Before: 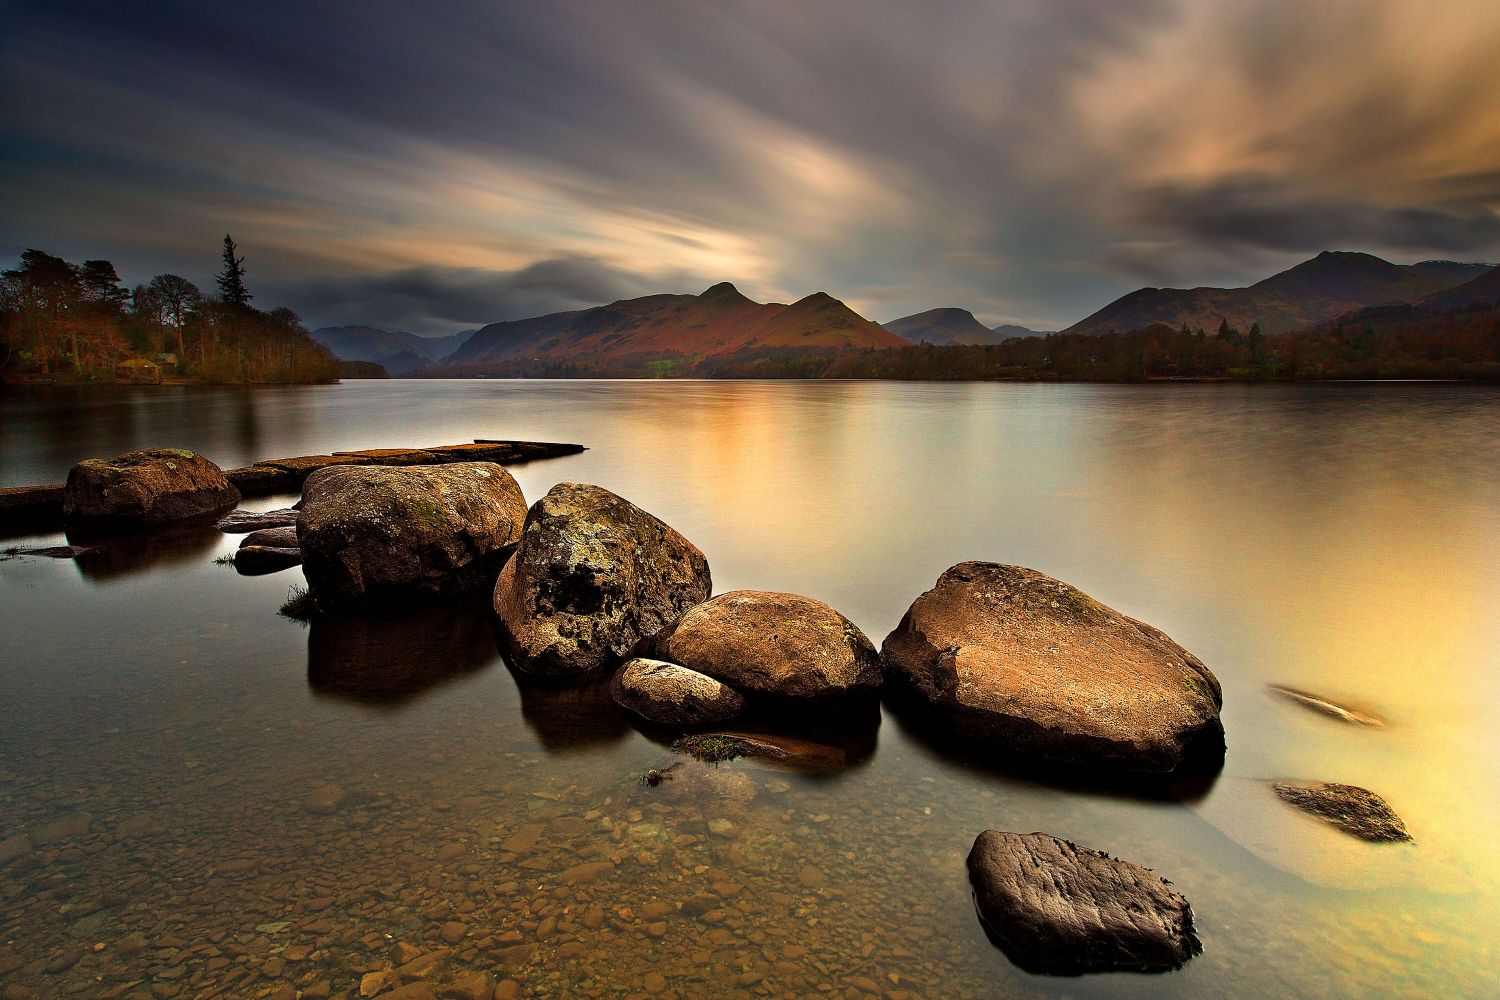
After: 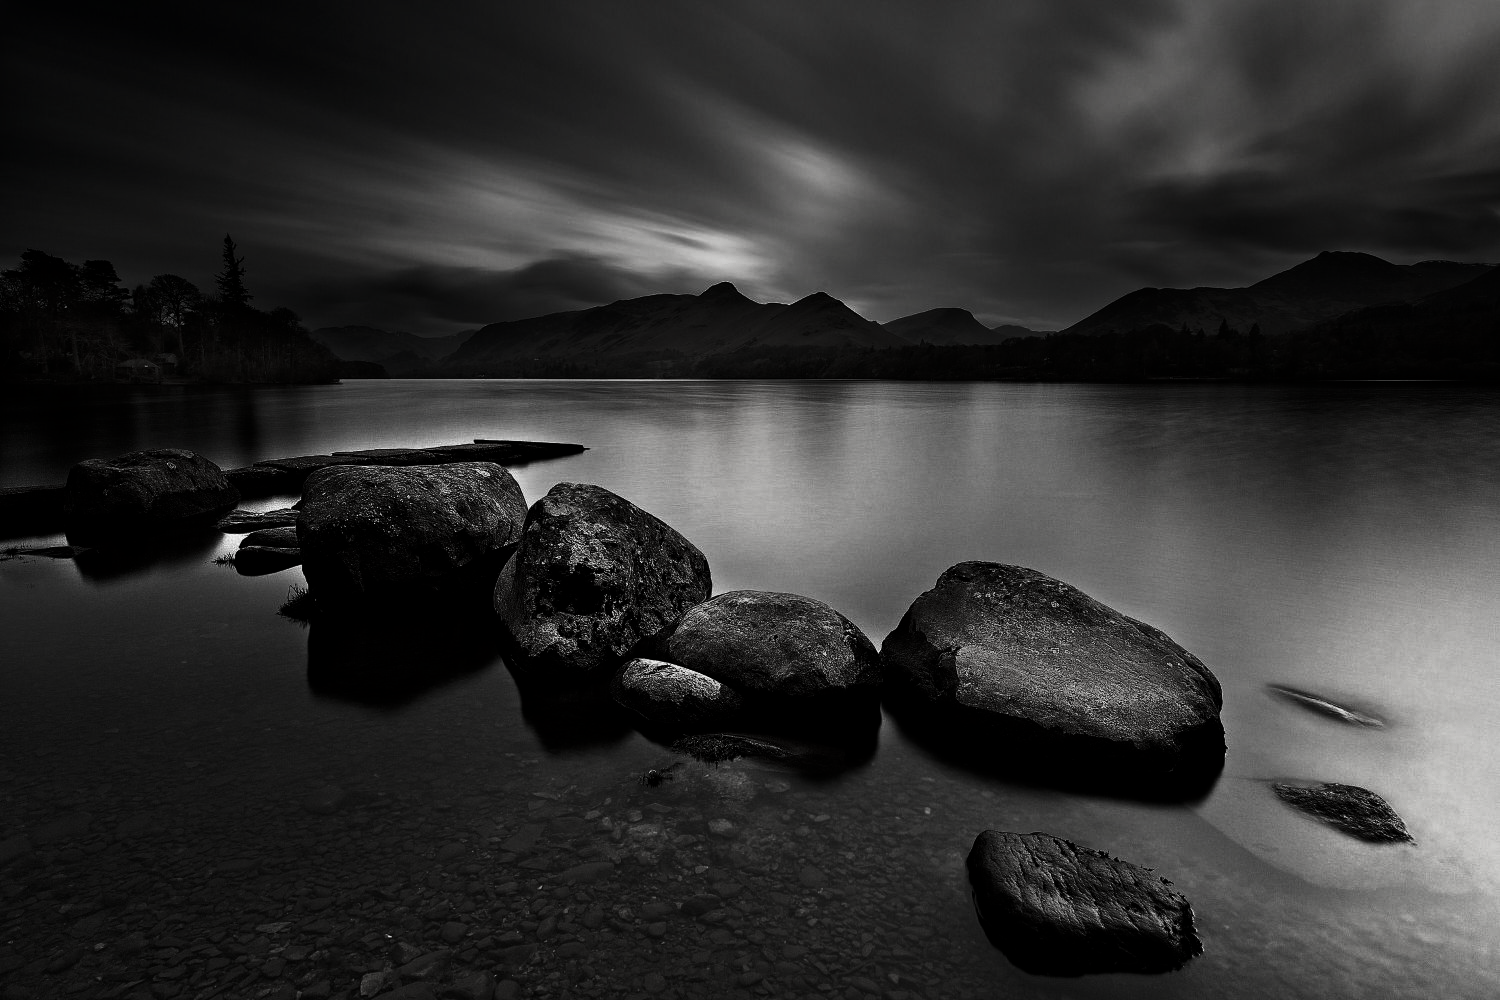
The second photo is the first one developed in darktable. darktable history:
contrast brightness saturation: contrast -0.038, brightness -0.595, saturation -0.981
